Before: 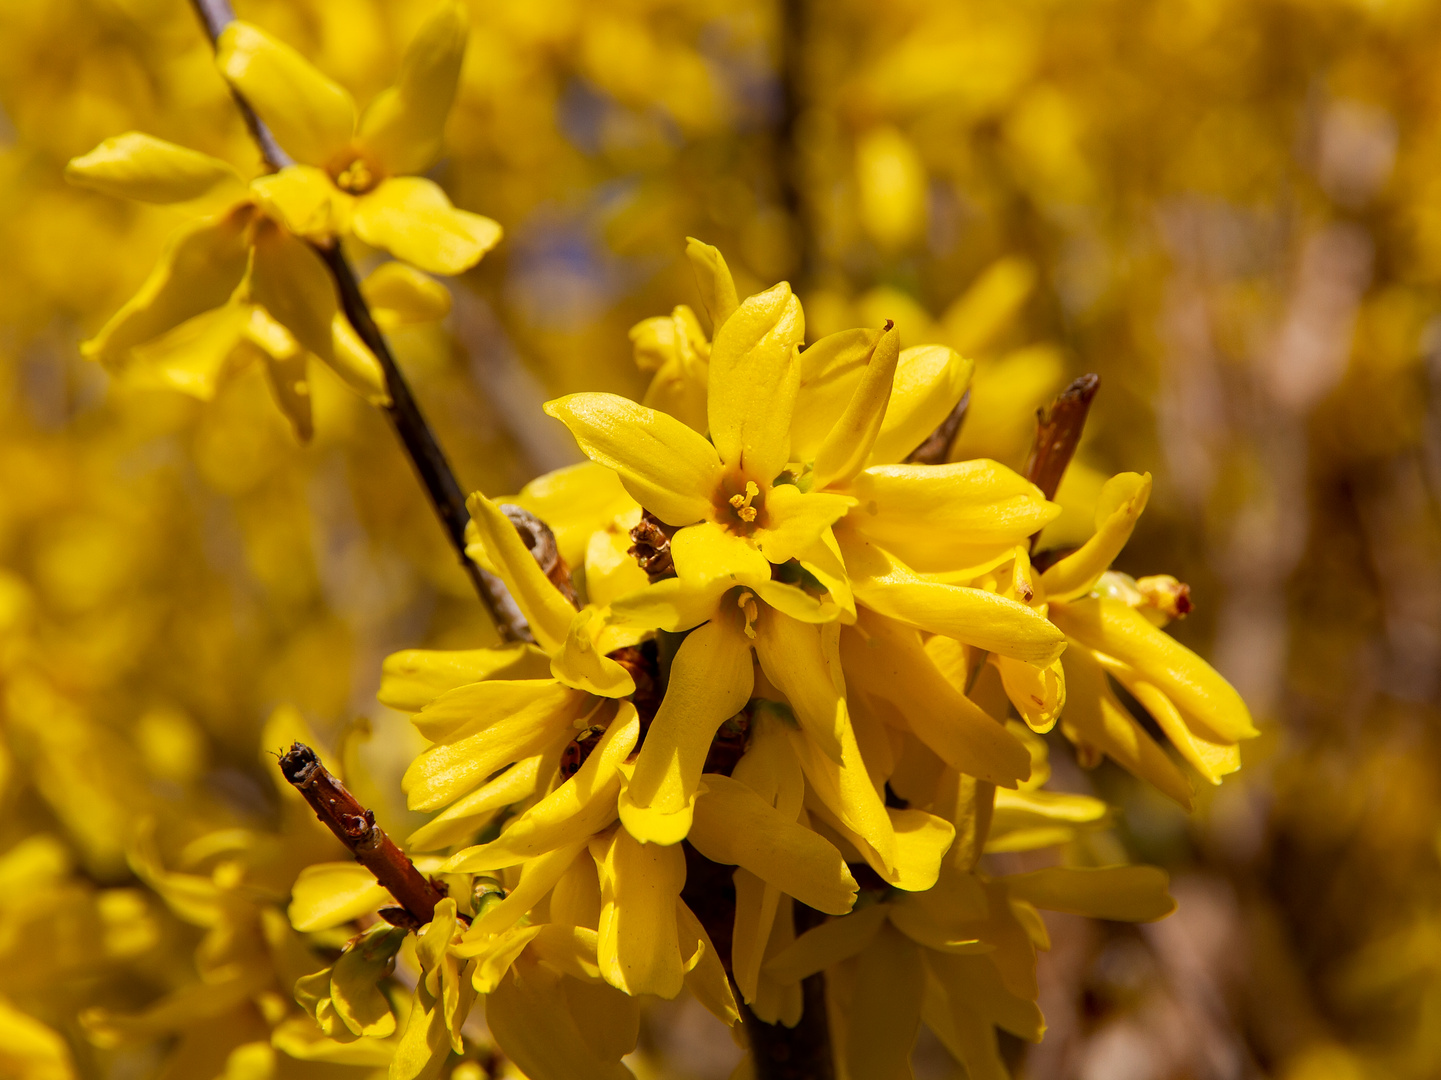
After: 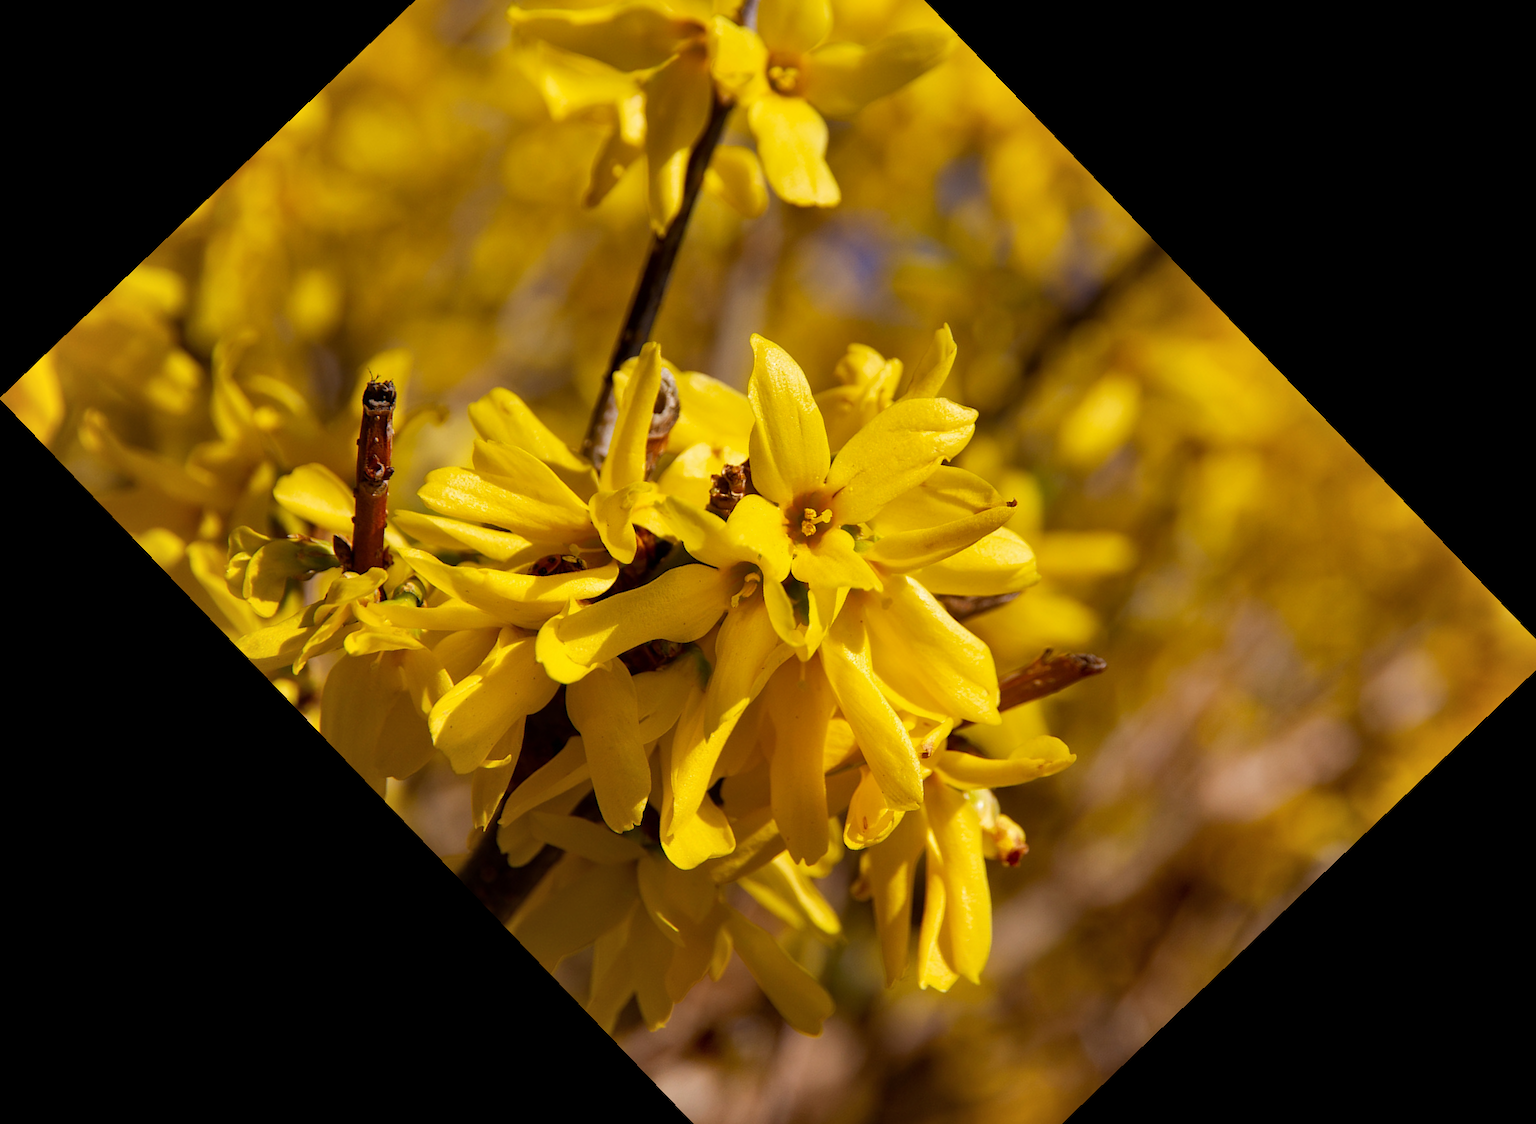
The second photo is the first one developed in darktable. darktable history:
shadows and highlights: shadows 25, highlights -48, soften with gaussian
crop and rotate: angle -46.26°, top 16.234%, right 0.912%, bottom 11.704%
